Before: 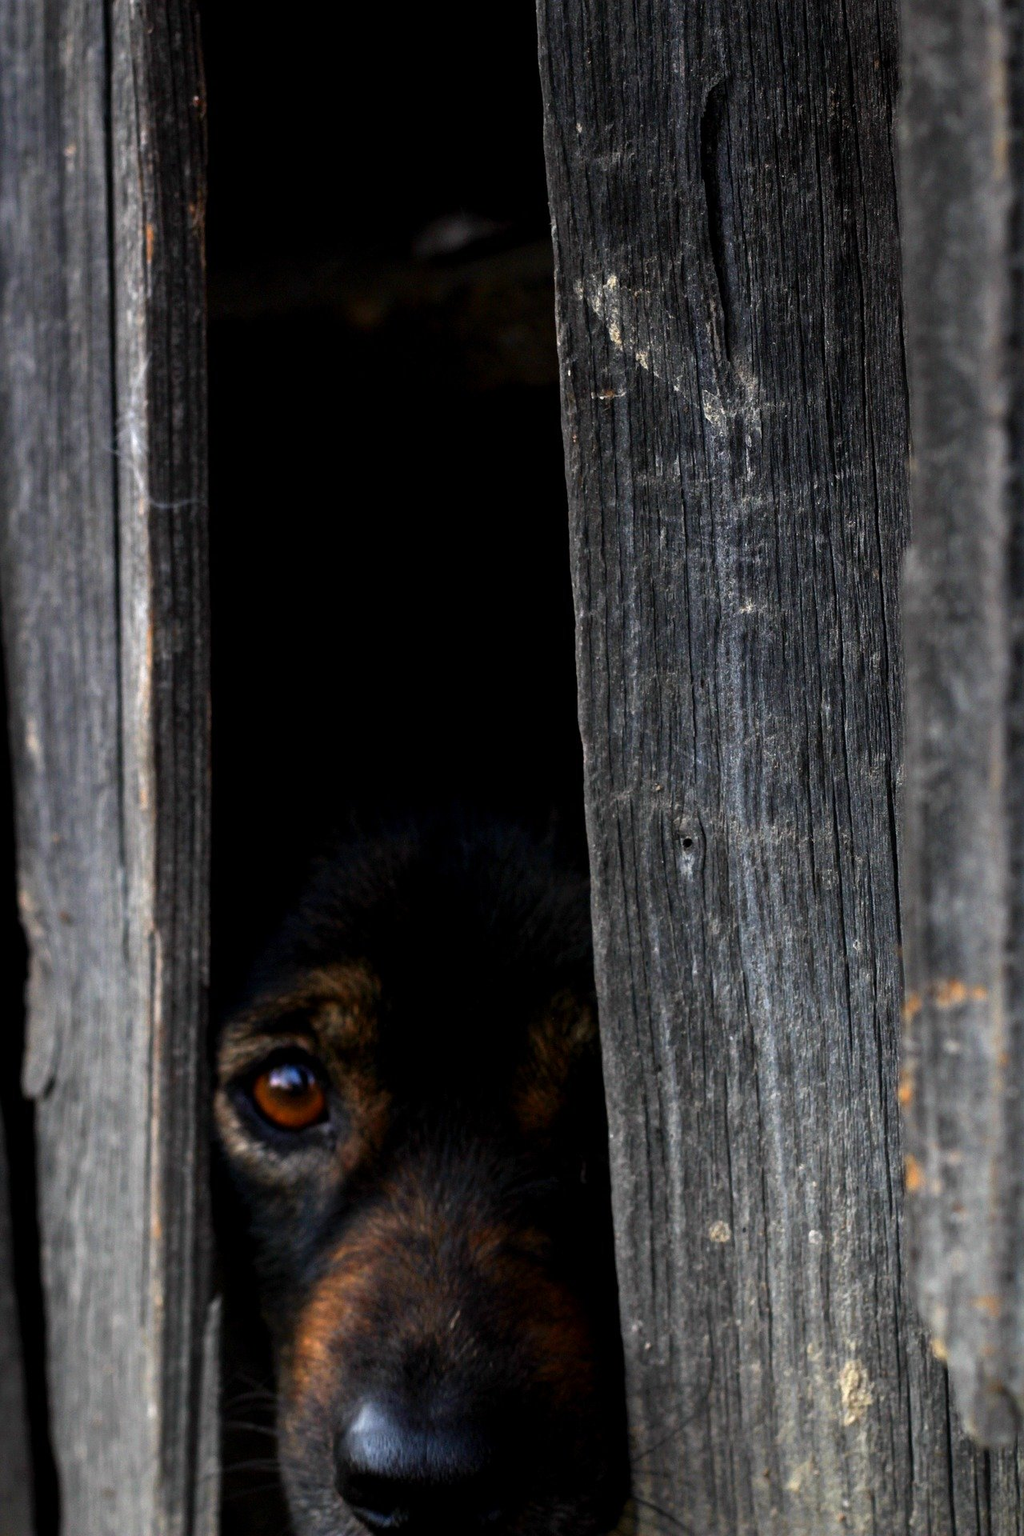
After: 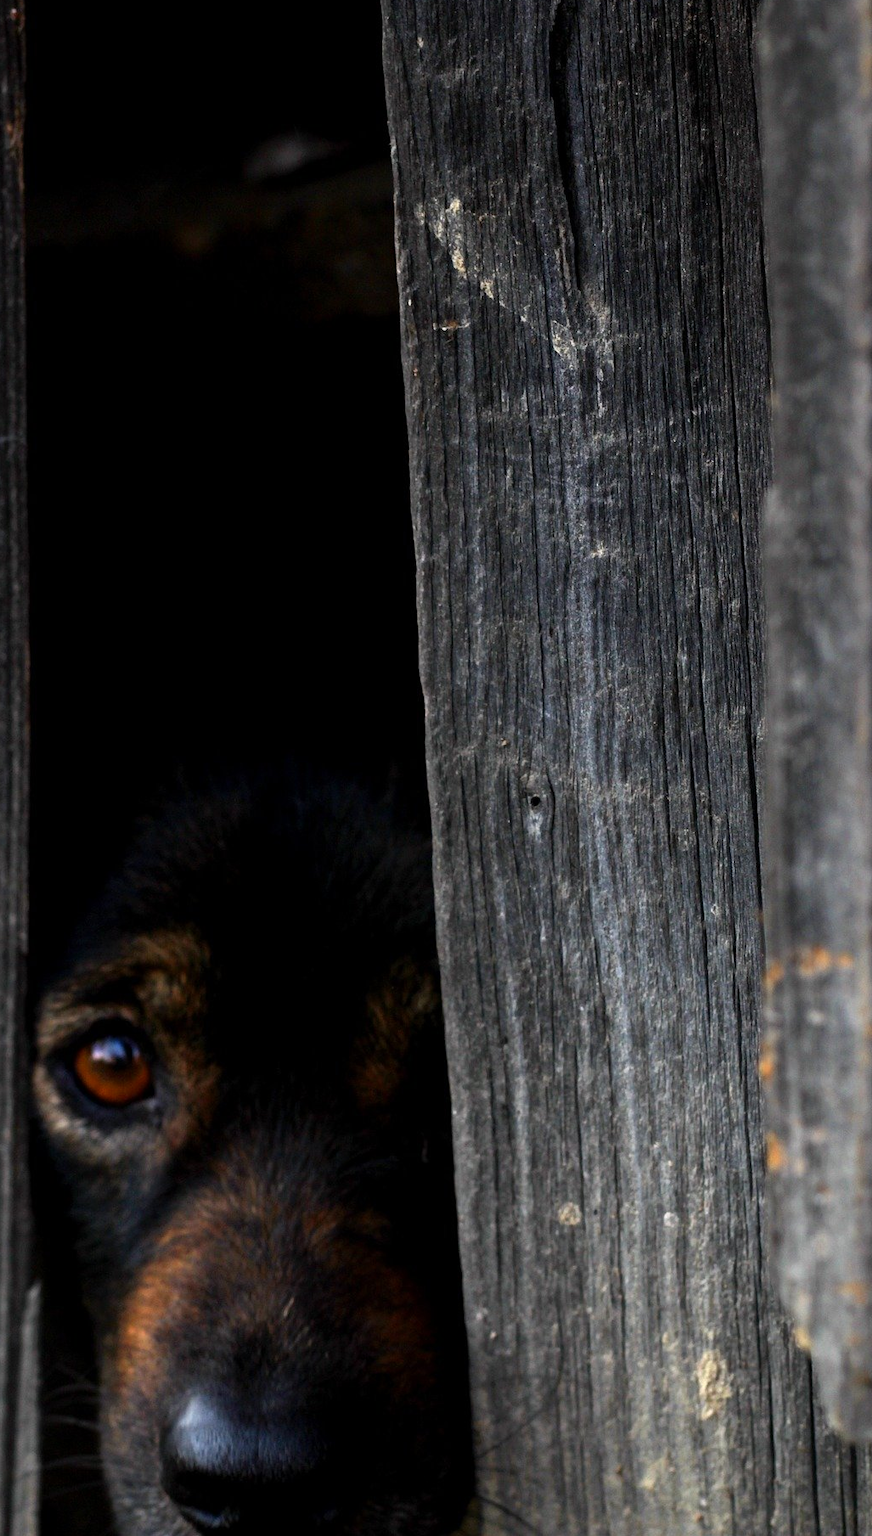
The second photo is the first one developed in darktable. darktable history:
crop and rotate: left 17.959%, top 5.771%, right 1.742%
vibrance: on, module defaults
